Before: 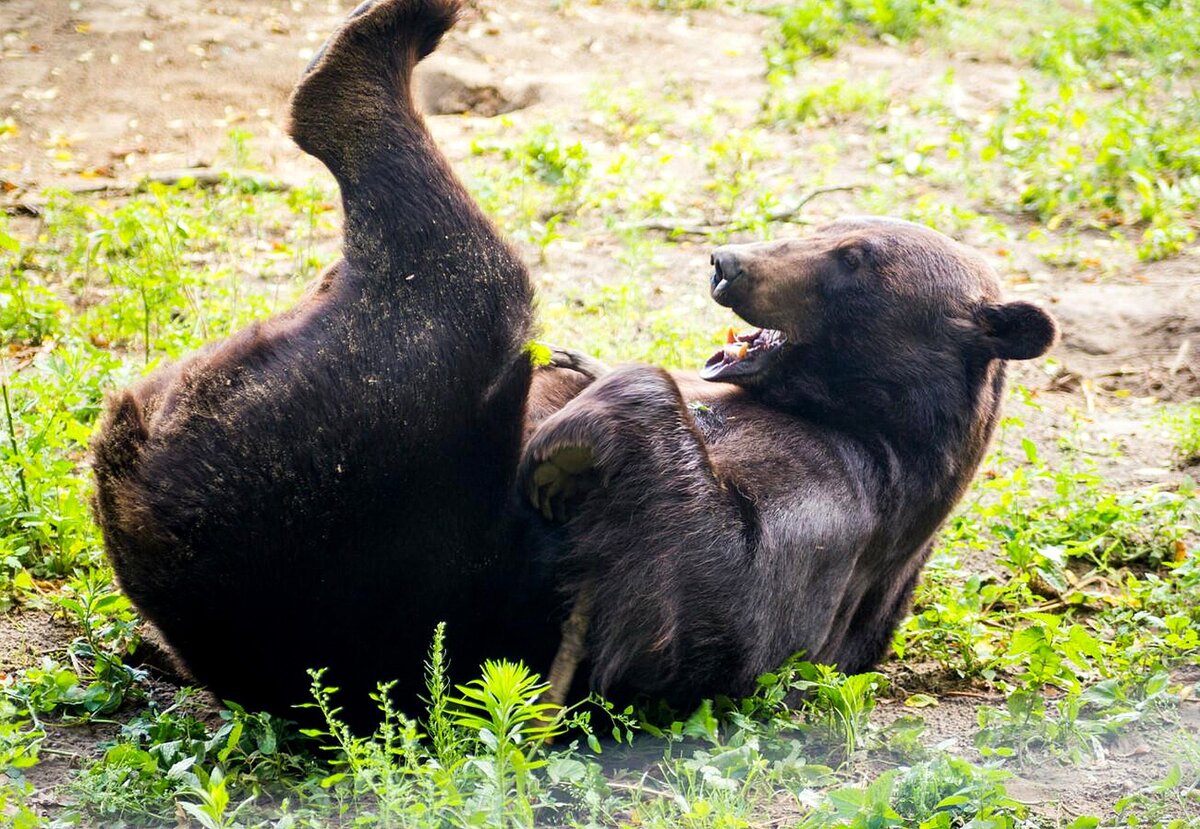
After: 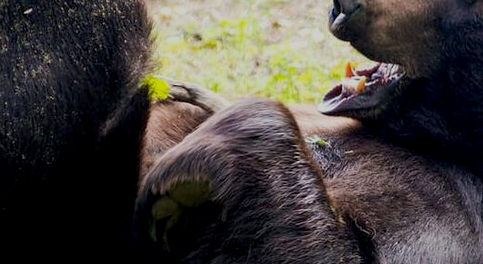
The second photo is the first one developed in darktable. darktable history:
crop: left 31.905%, top 32.112%, right 27.8%, bottom 36.041%
exposure: black level correction 0.009, exposure -0.656 EV, compensate highlight preservation false
